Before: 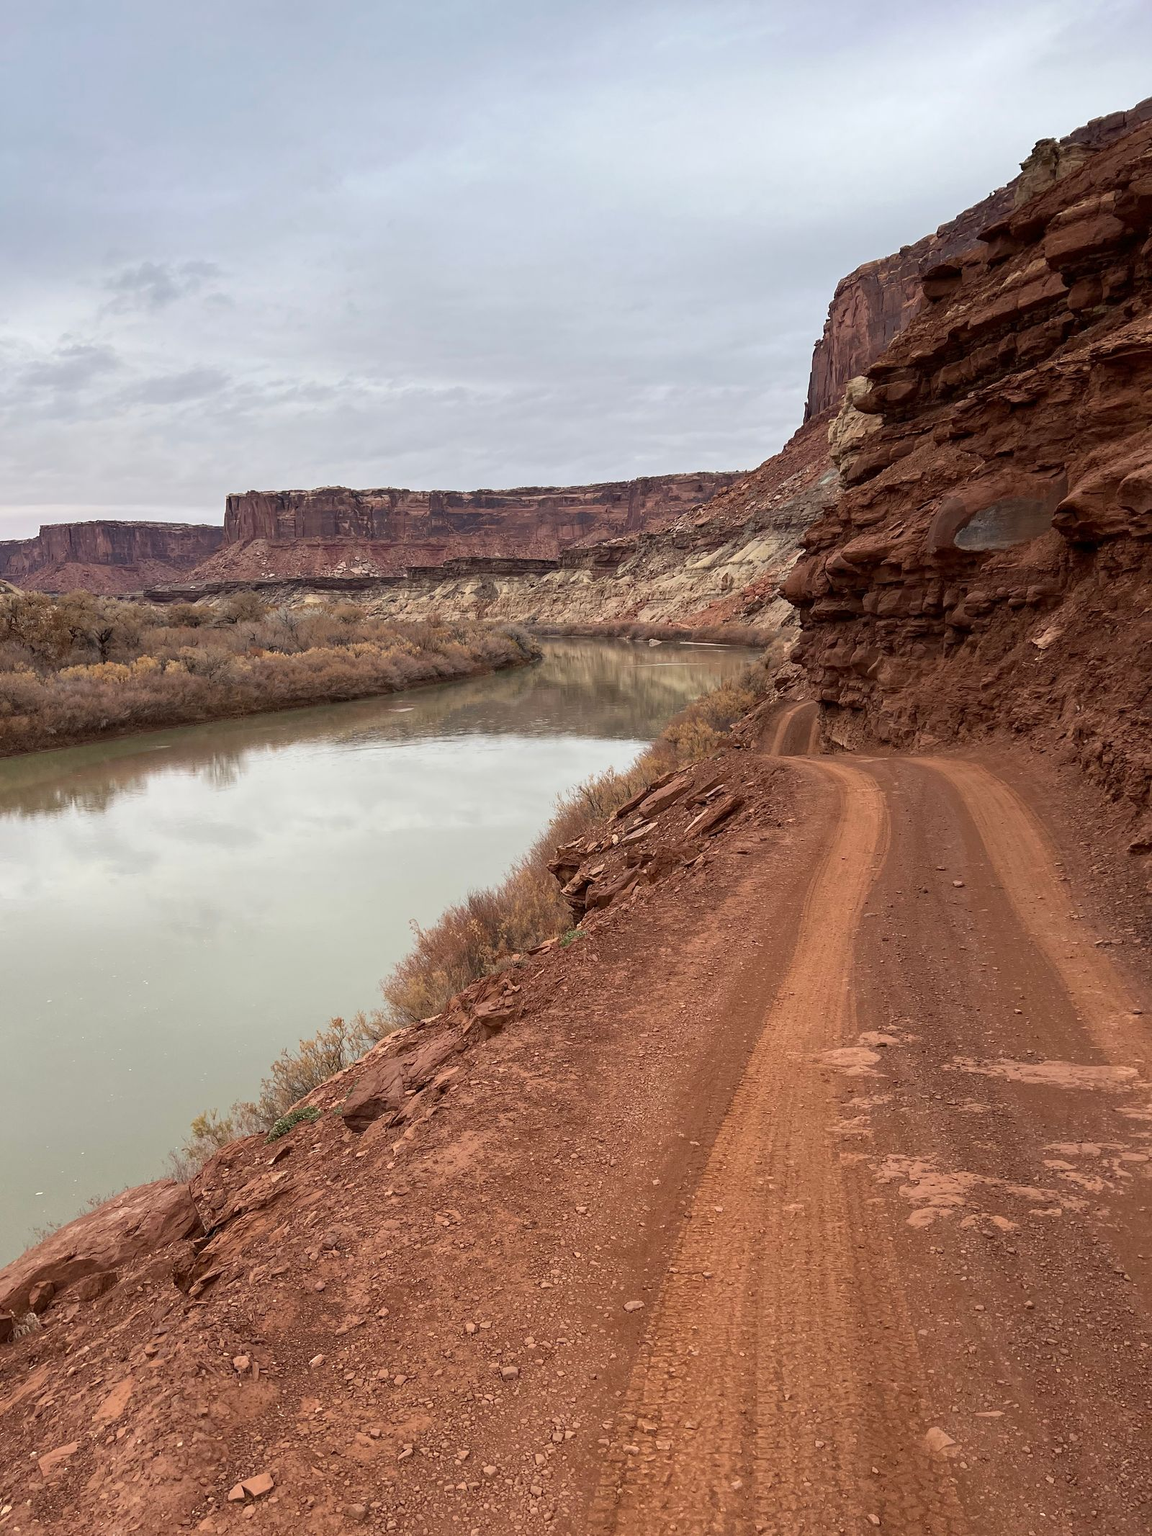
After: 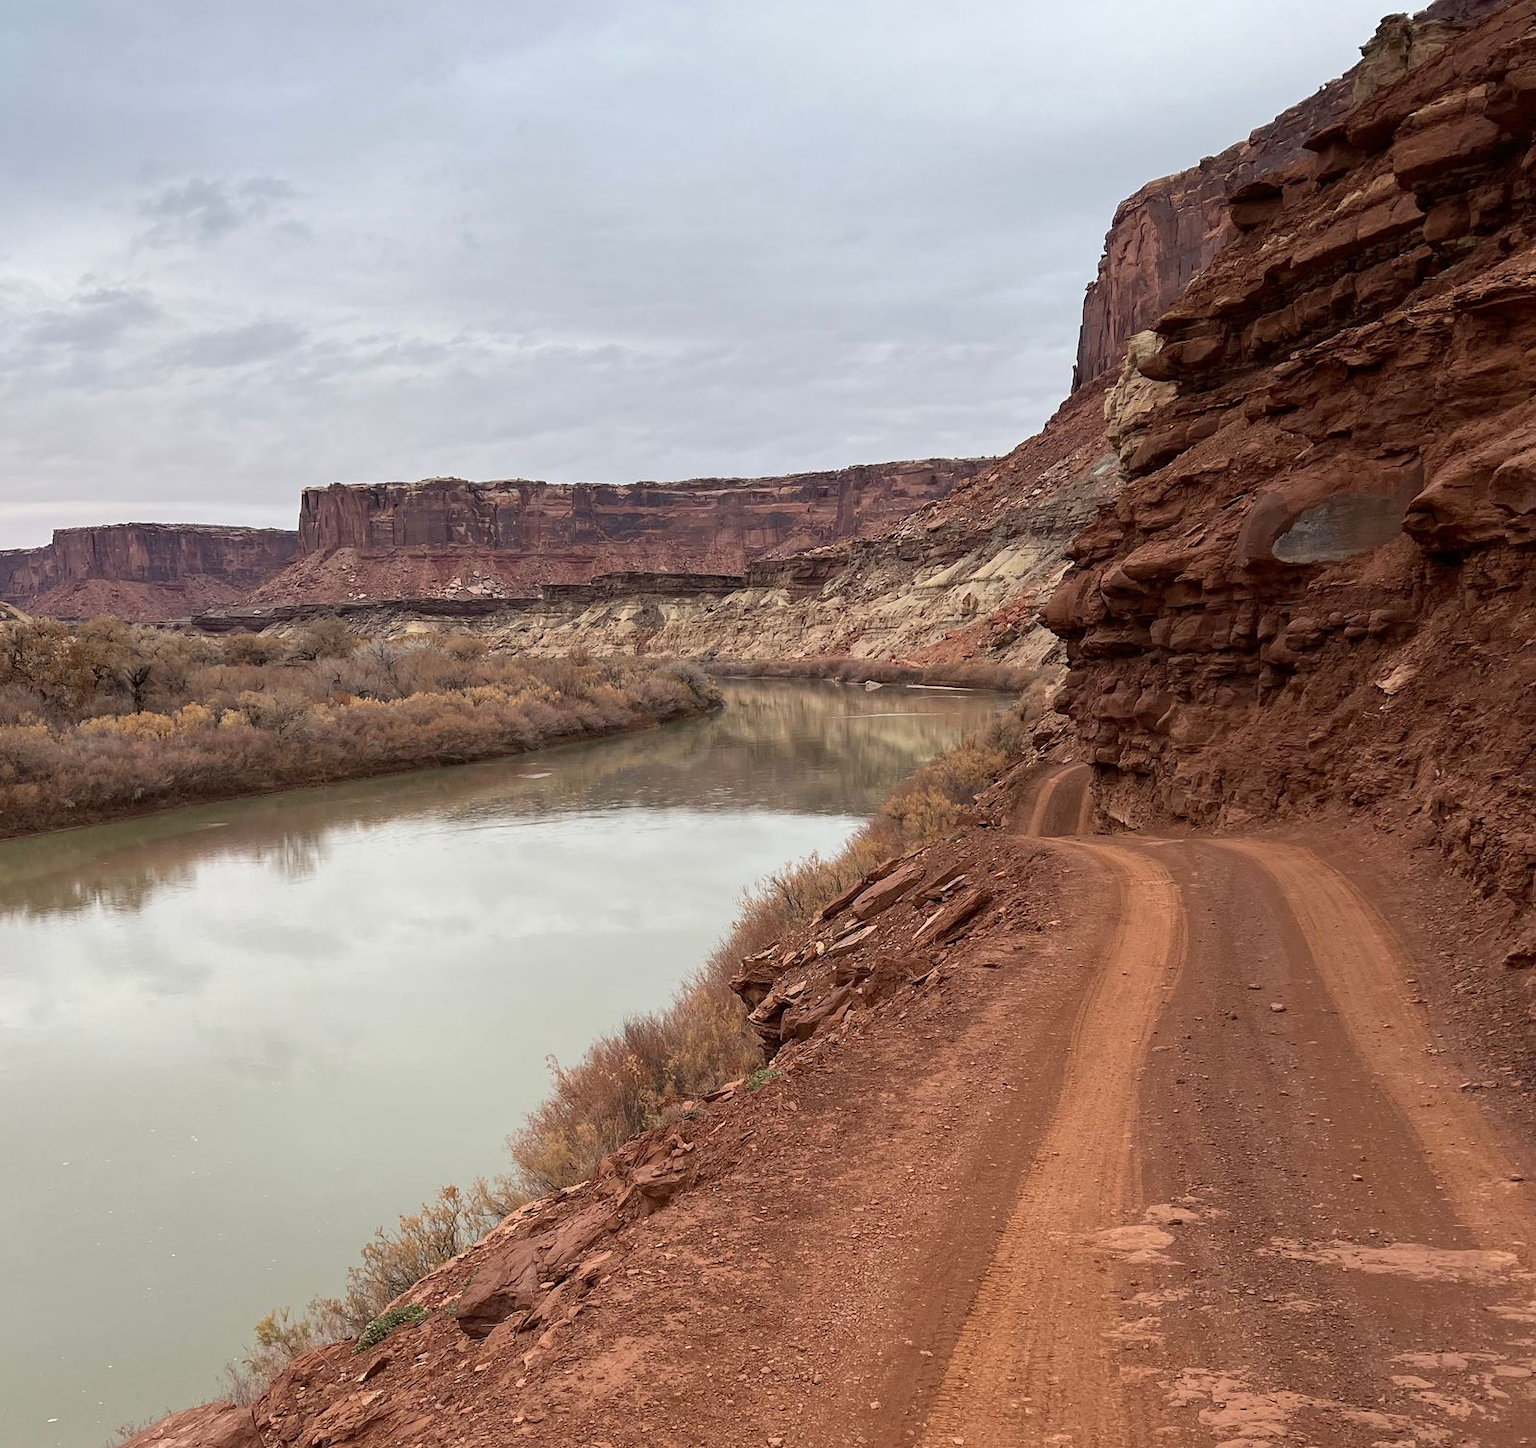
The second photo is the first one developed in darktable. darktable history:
crop and rotate: top 8.368%, bottom 20.851%
